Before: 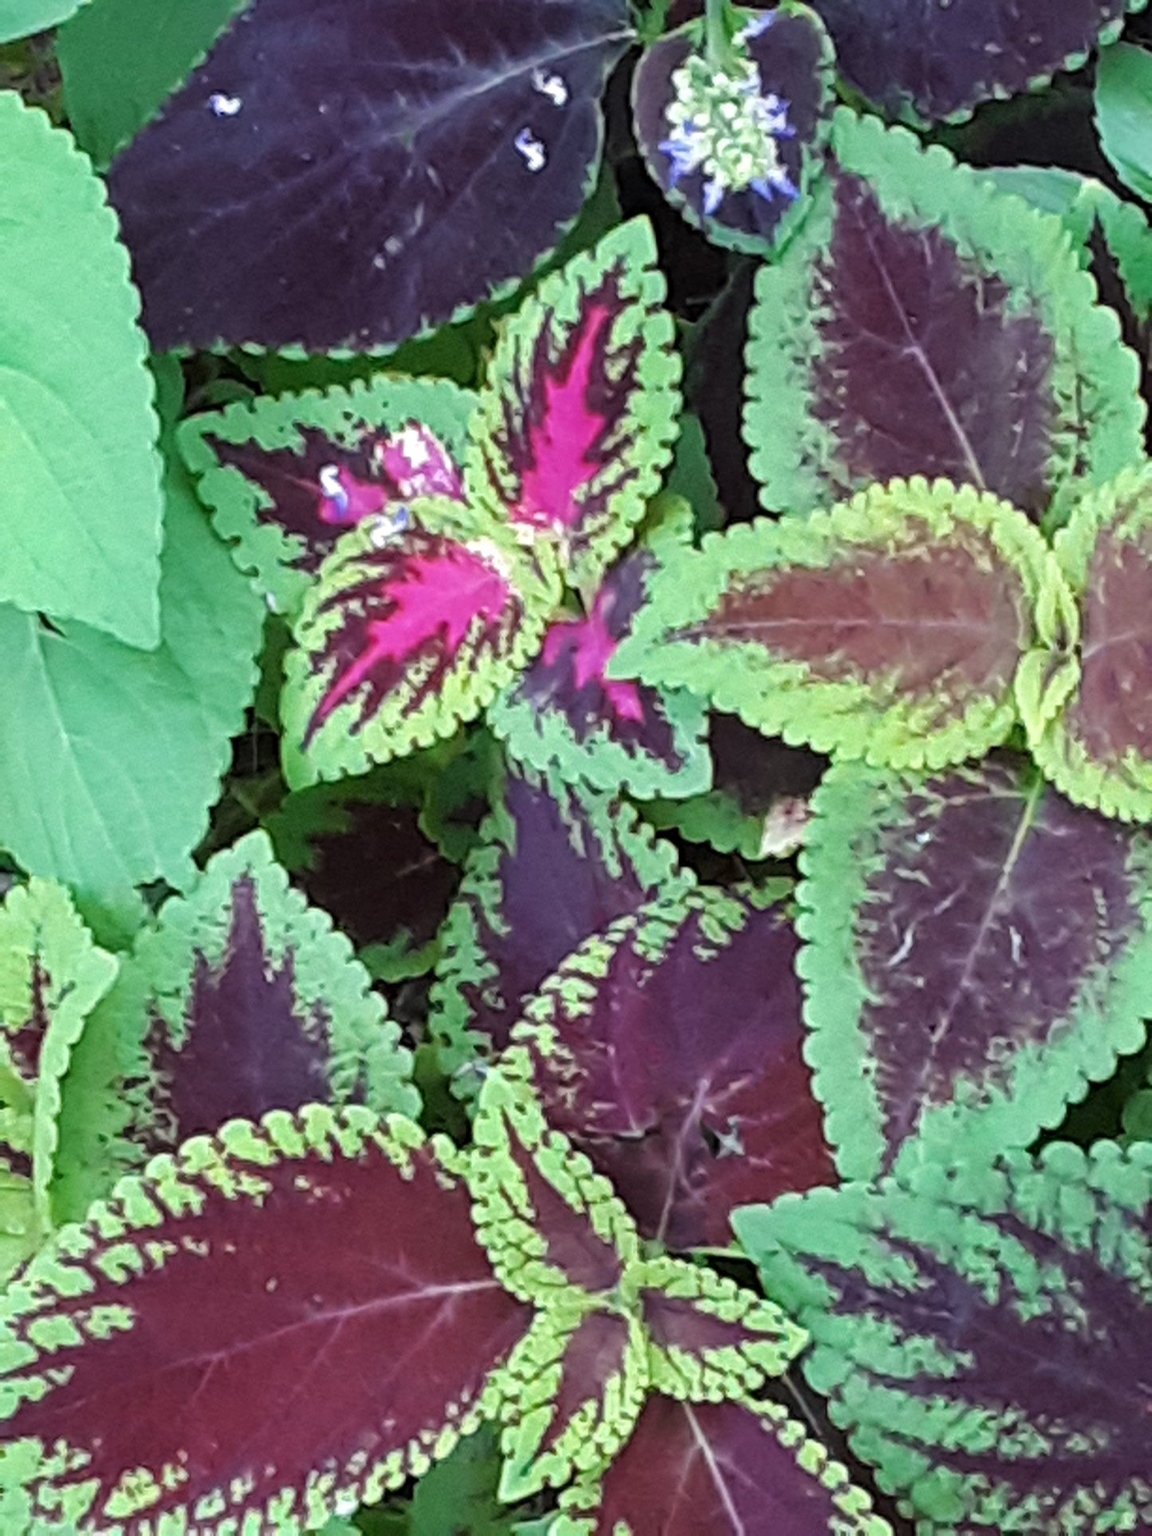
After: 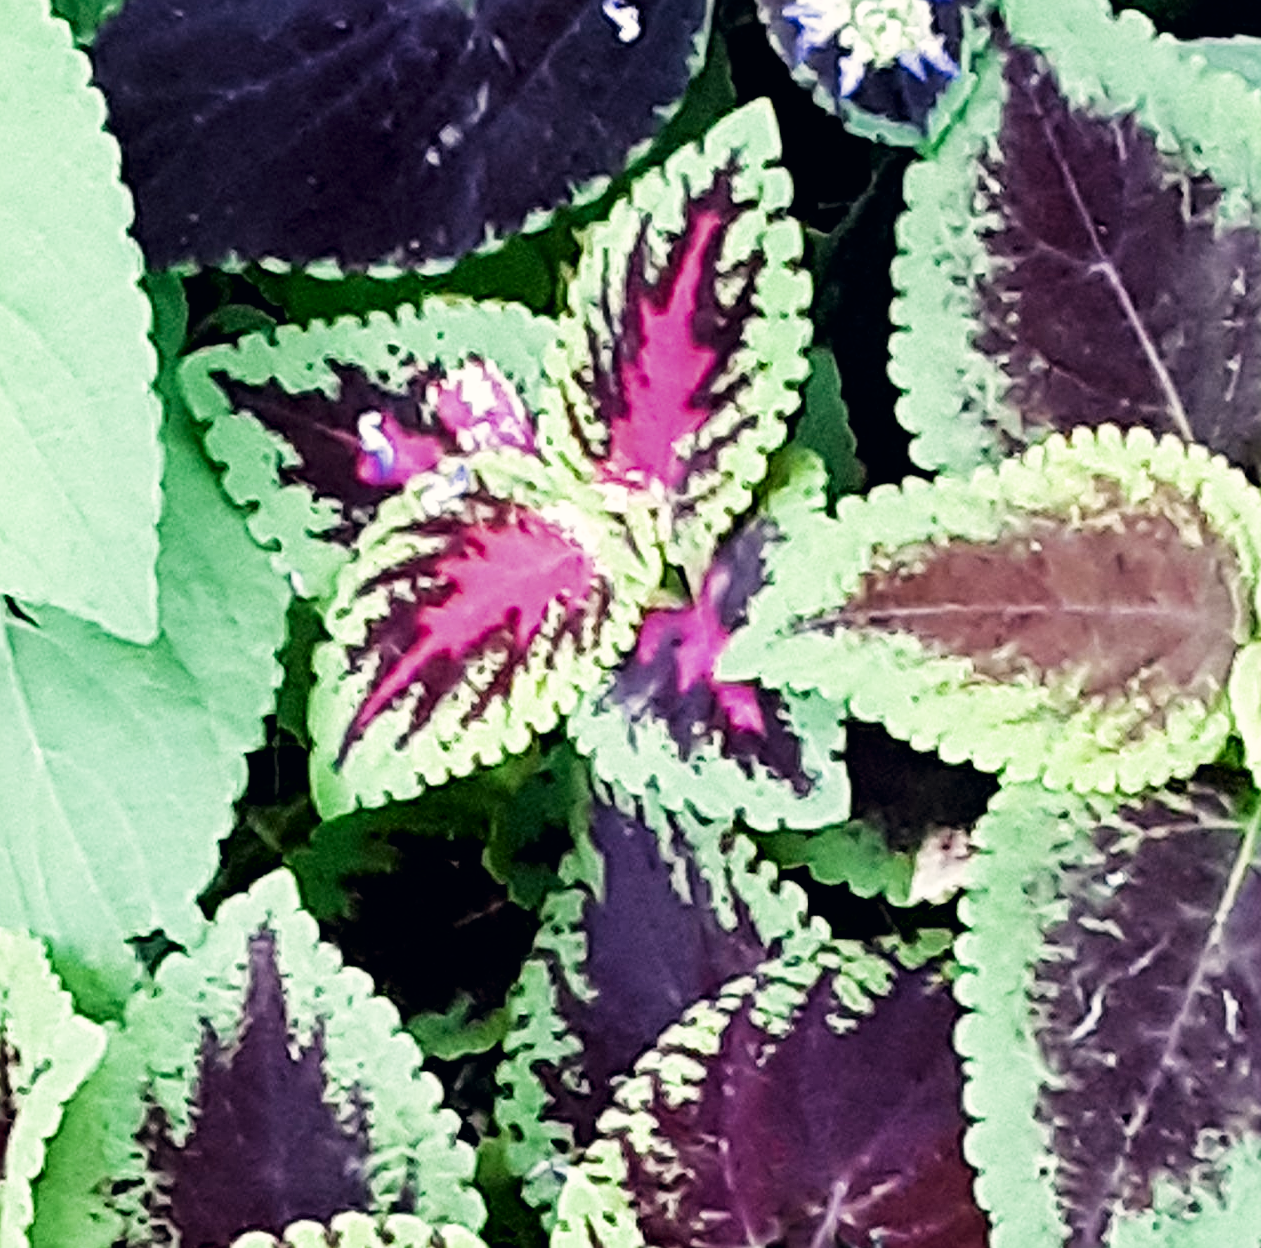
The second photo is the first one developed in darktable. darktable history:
crop: left 3.039%, top 8.967%, right 9.64%, bottom 26.238%
contrast brightness saturation: brightness -0.252, saturation 0.203
sharpen: on, module defaults
exposure: black level correction 0.002, exposure 1 EV, compensate exposure bias true, compensate highlight preservation false
color correction: highlights a* 2.75, highlights b* 5.02, shadows a* -2.44, shadows b* -4.93, saturation 0.768
filmic rgb: black relative exposure -5.09 EV, white relative exposure 3.54 EV, hardness 3.16, contrast 1.3, highlights saturation mix -48.89%
